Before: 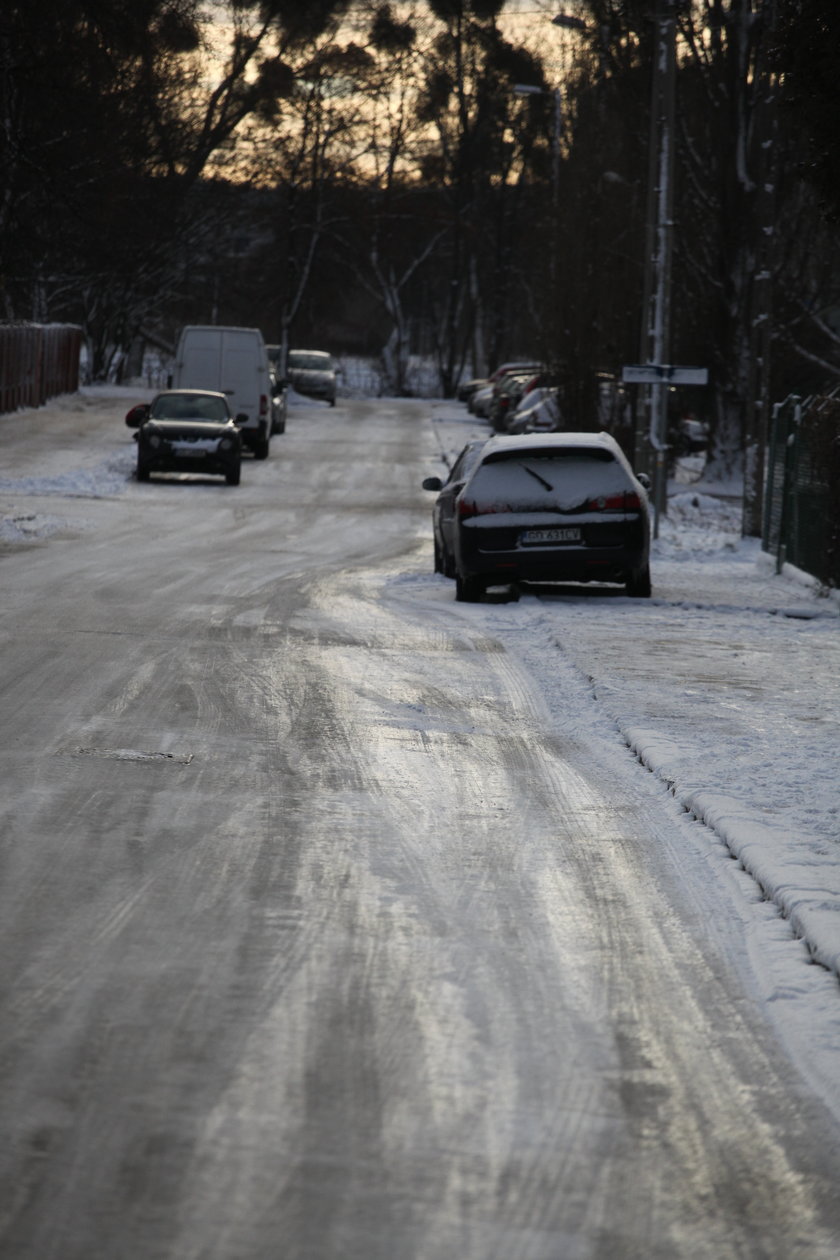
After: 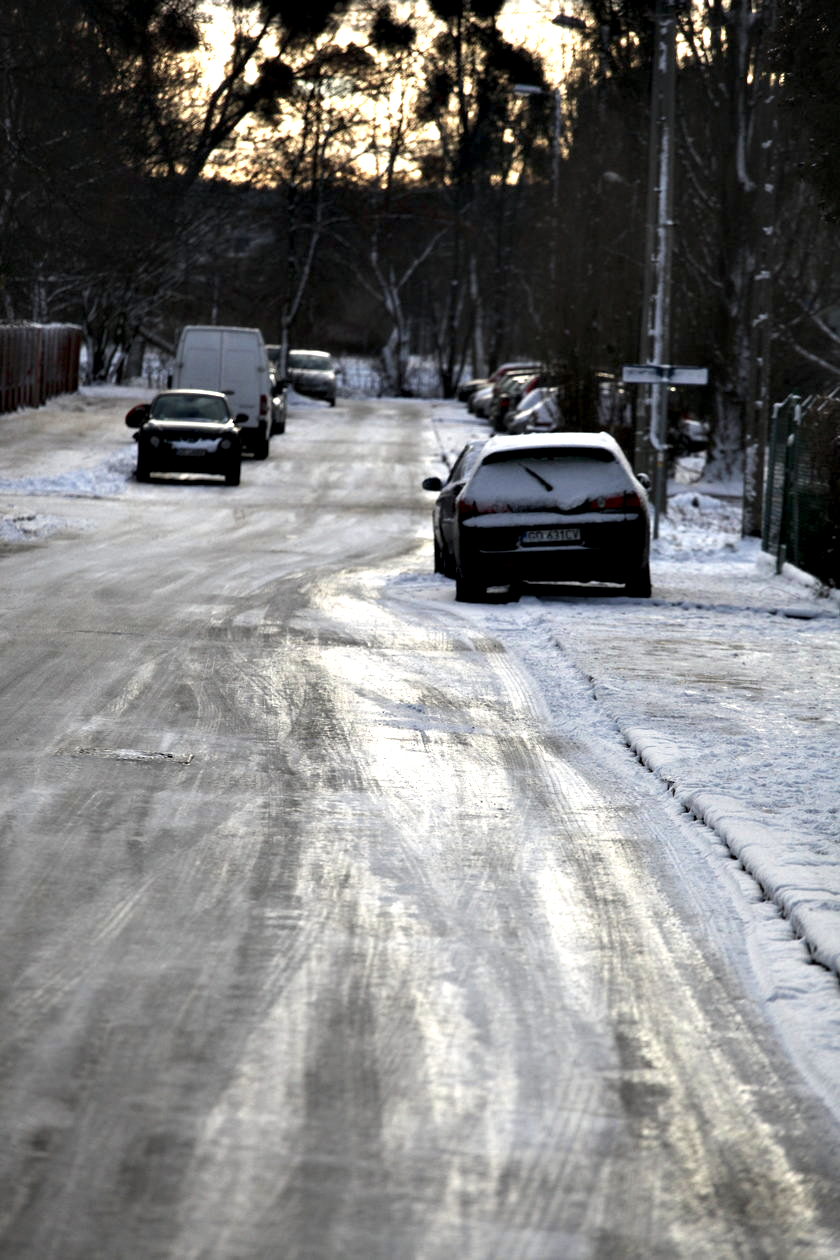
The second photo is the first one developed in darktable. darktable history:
contrast equalizer: octaves 7, y [[0.6 ×6], [0.55 ×6], [0 ×6], [0 ×6], [0 ×6]]
exposure: black level correction 0, exposure 0.703 EV, compensate exposure bias true, compensate highlight preservation false
